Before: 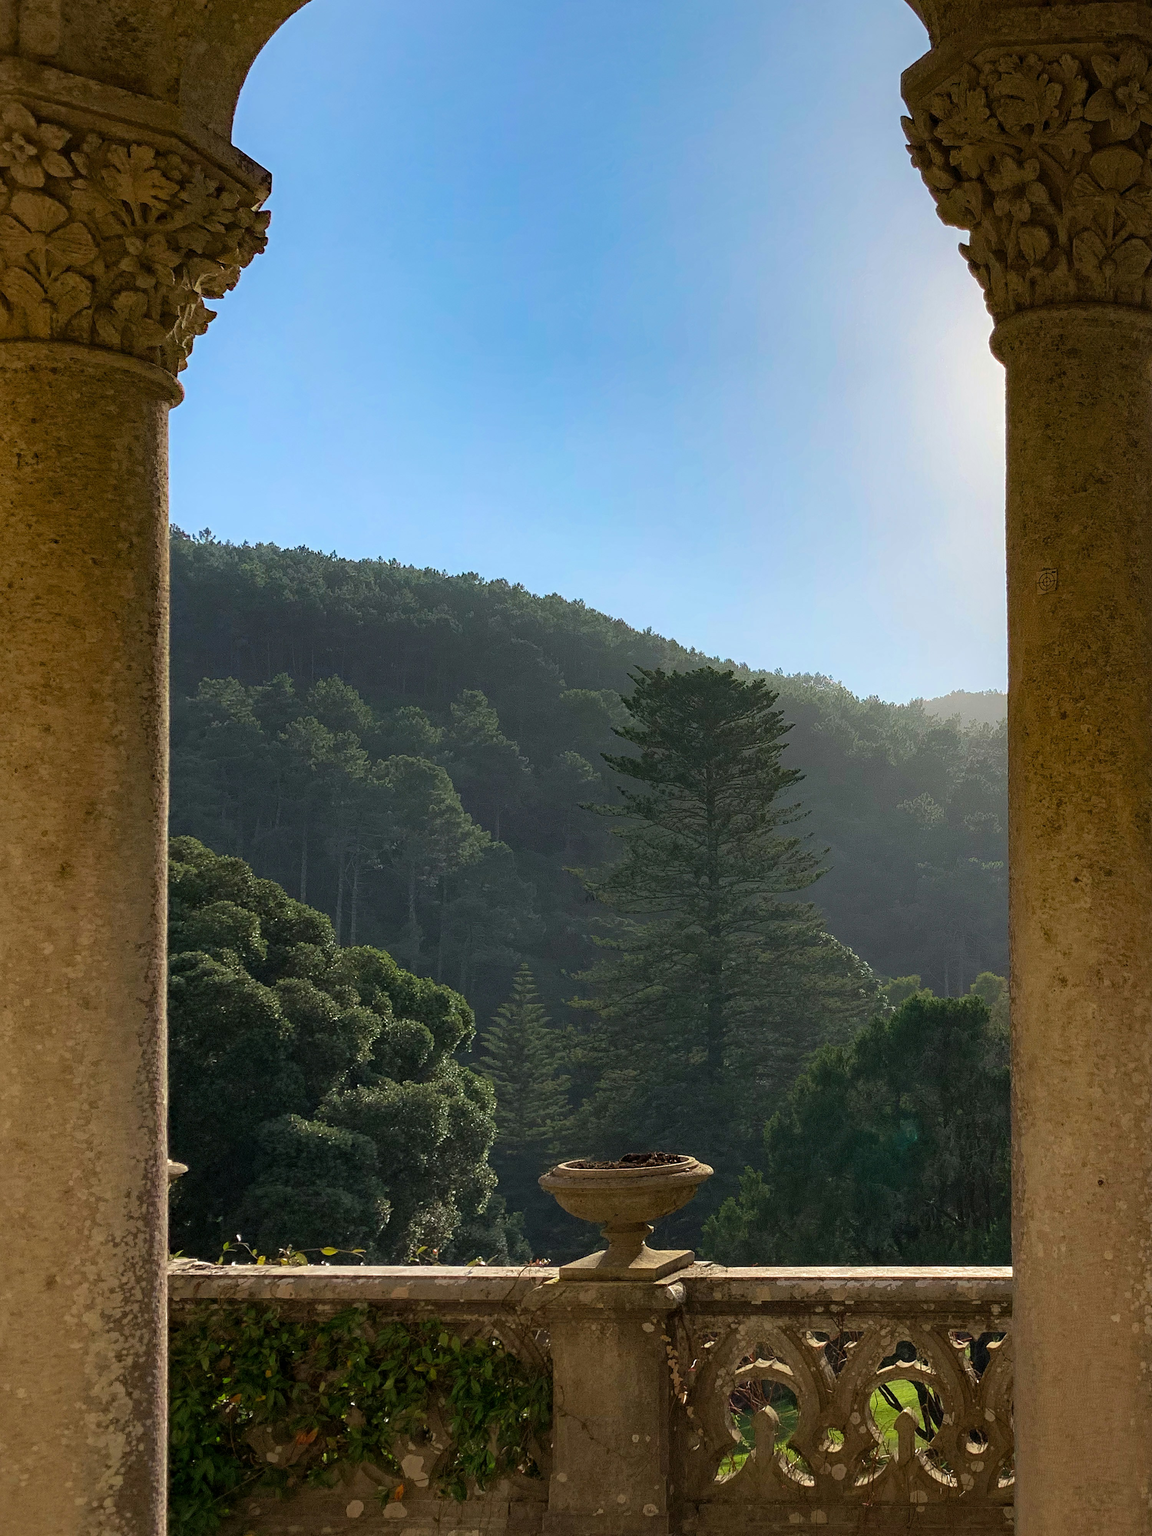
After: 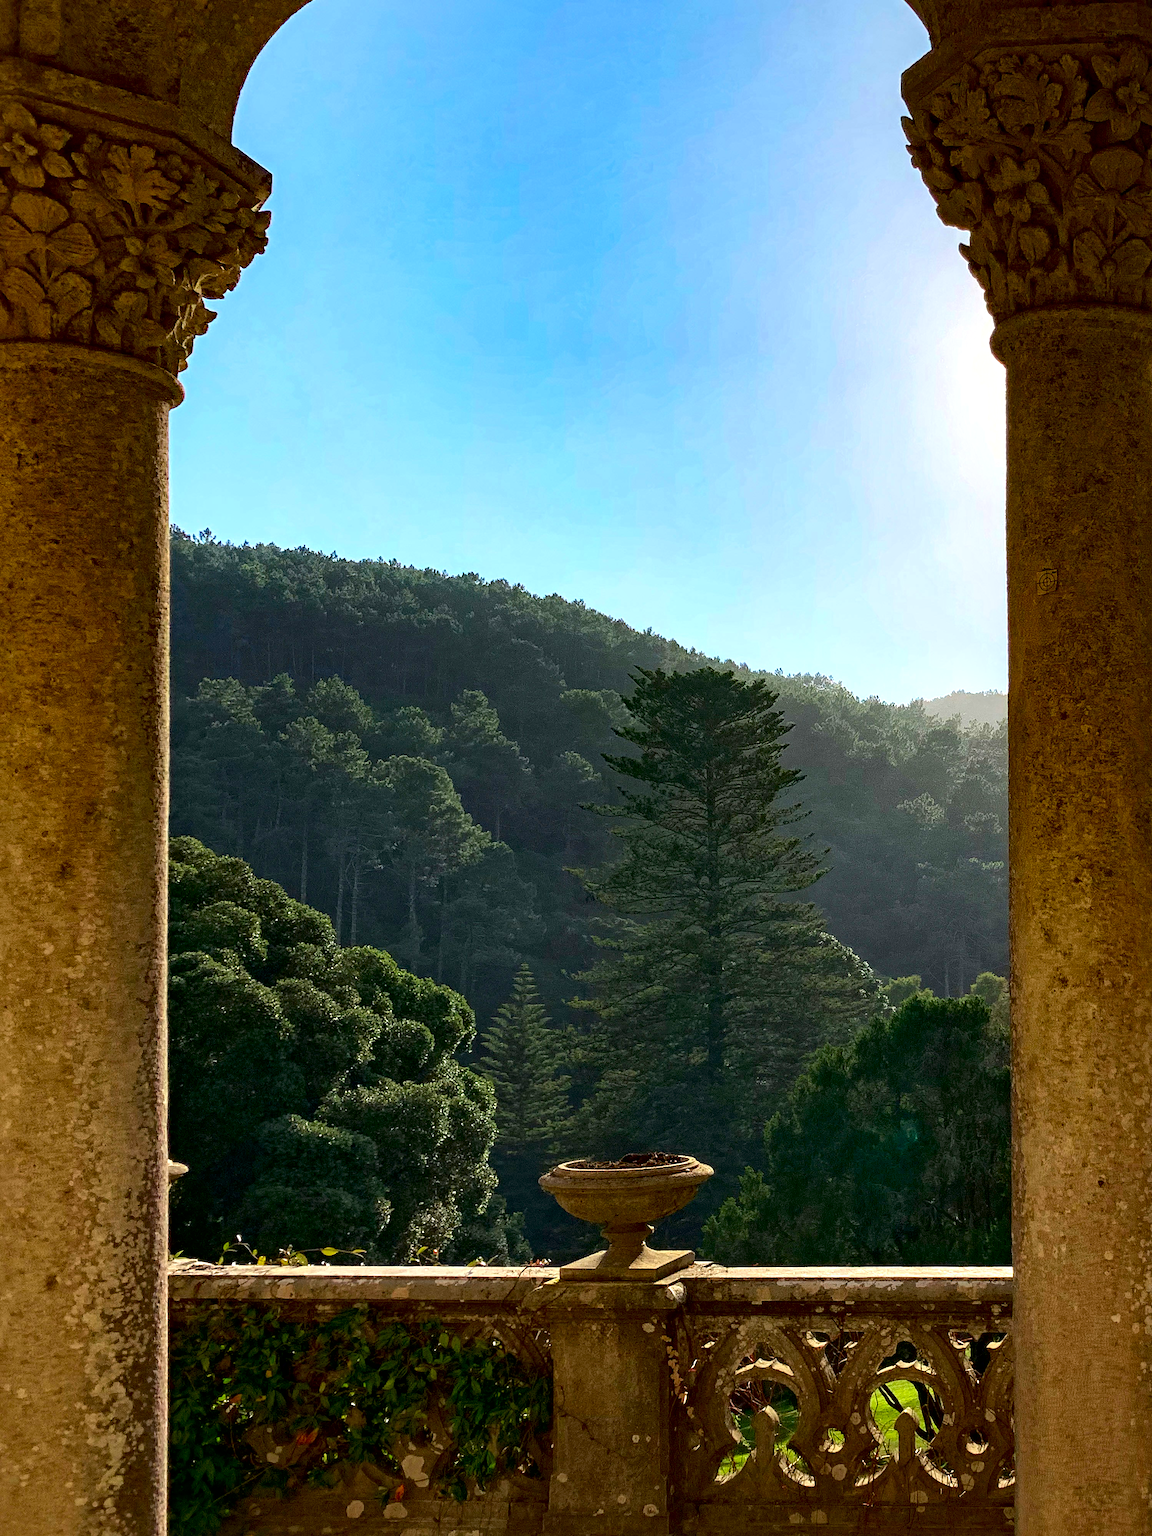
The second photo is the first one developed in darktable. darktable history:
contrast brightness saturation: contrast 0.19, brightness -0.11, saturation 0.21
levels: levels [0, 0.435, 0.917]
local contrast: mode bilateral grid, contrast 25, coarseness 60, detail 151%, midtone range 0.2
